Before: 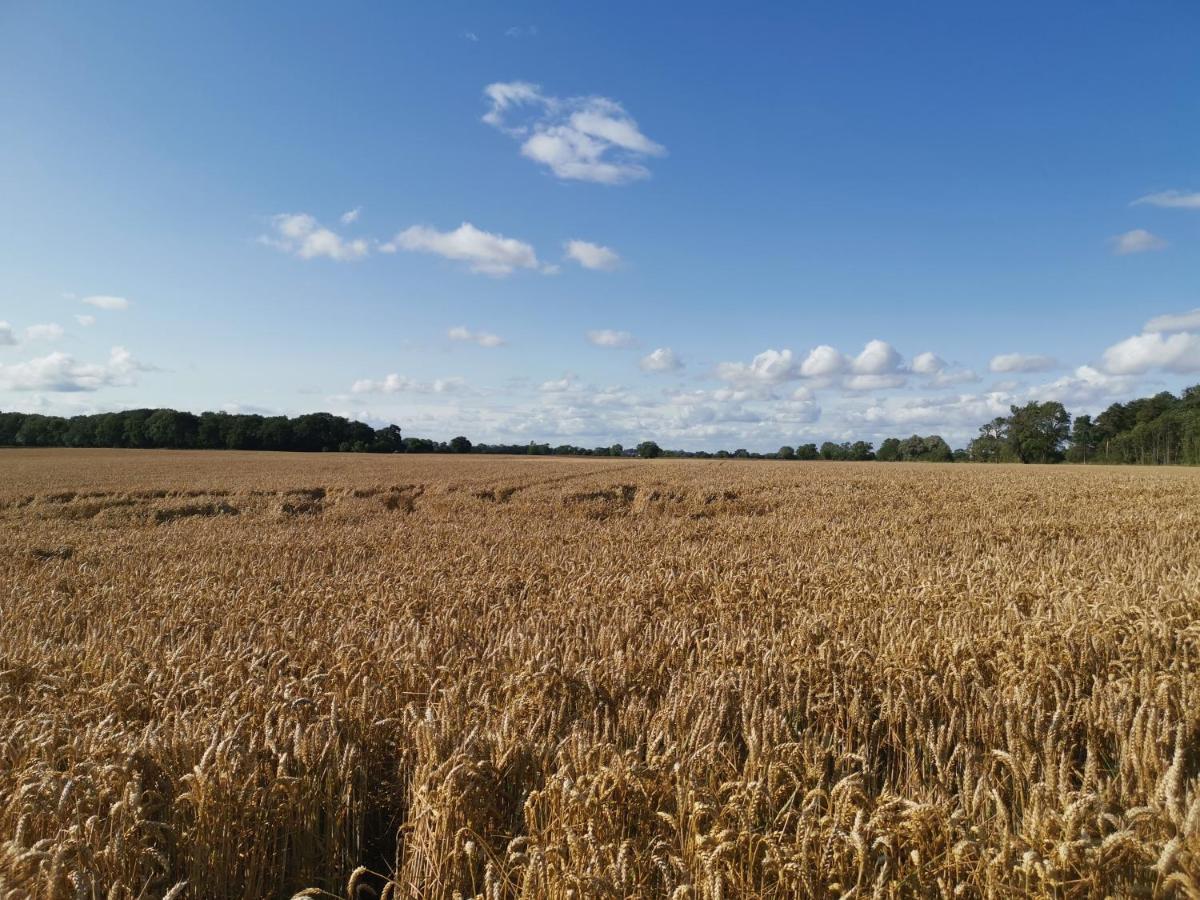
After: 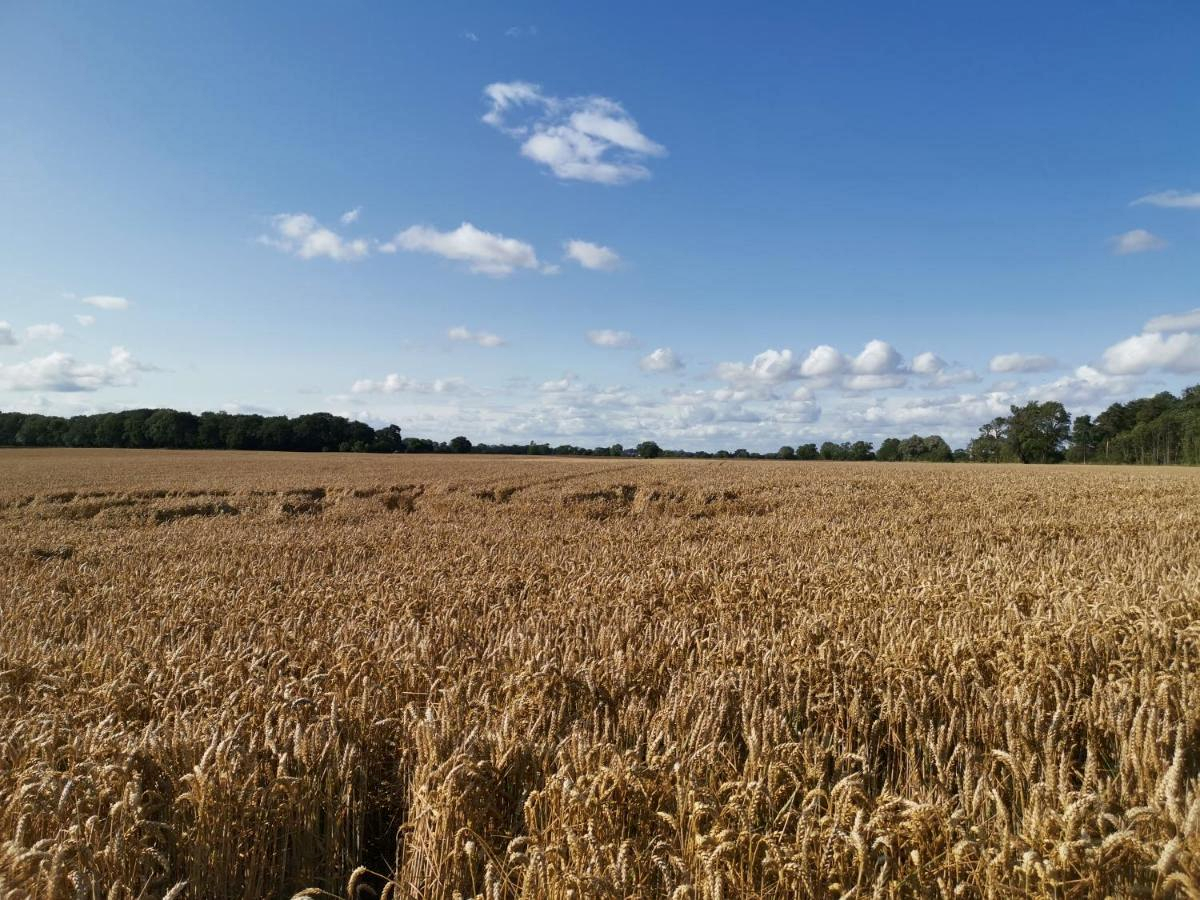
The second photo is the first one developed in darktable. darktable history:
local contrast: mode bilateral grid, contrast 24, coarseness 51, detail 121%, midtone range 0.2
